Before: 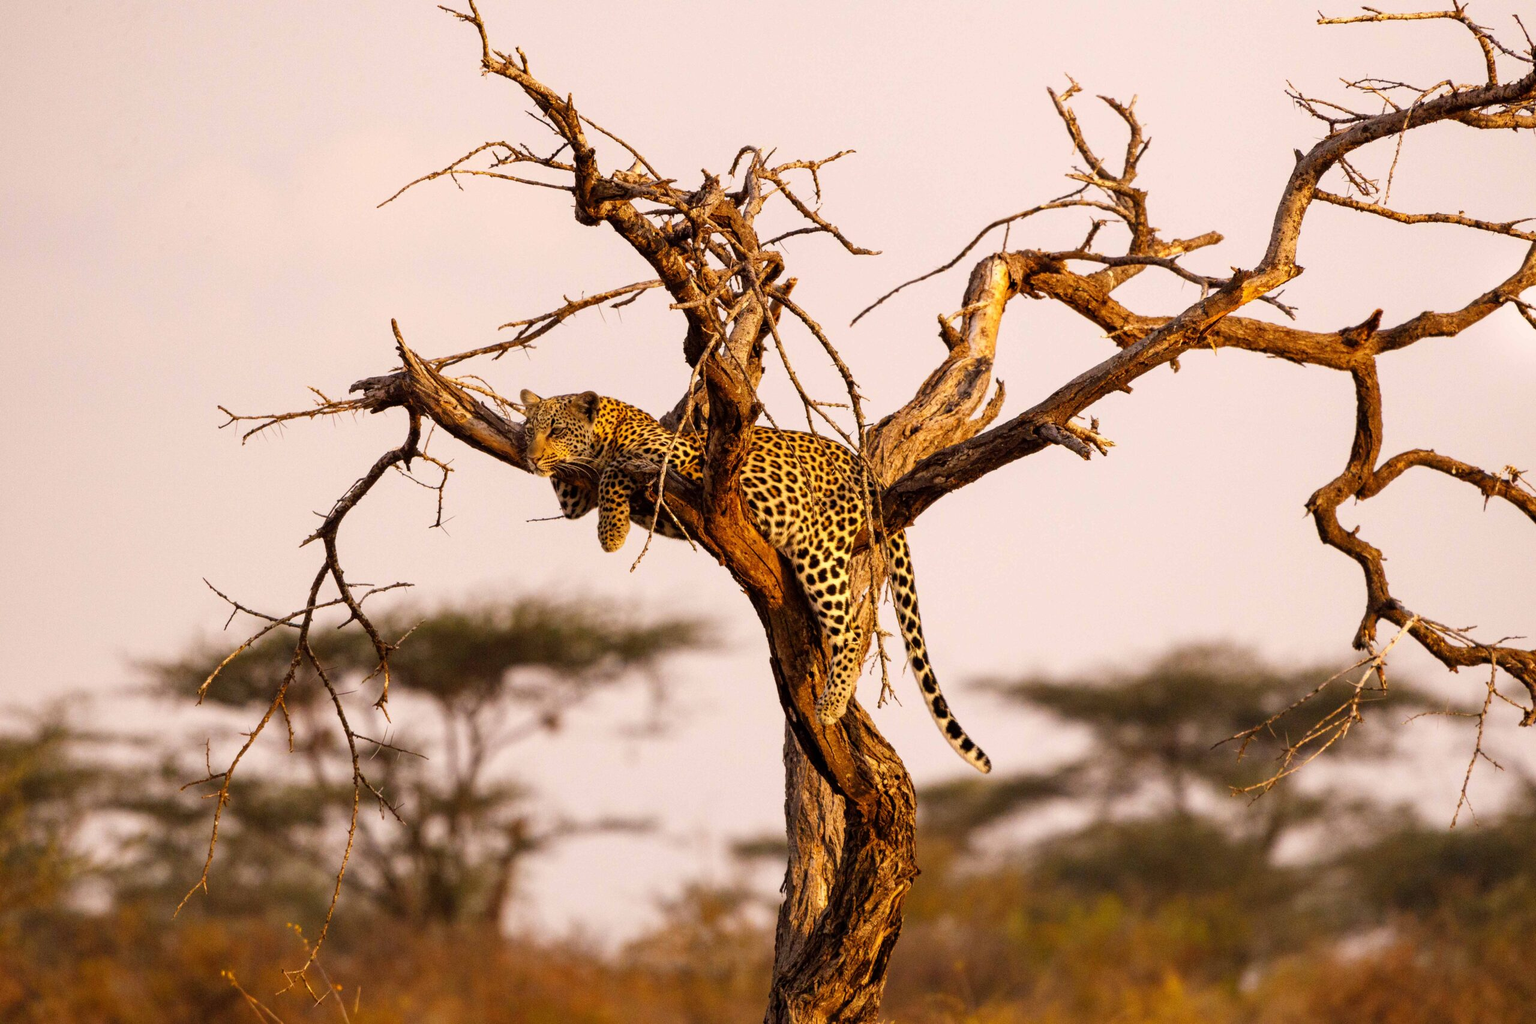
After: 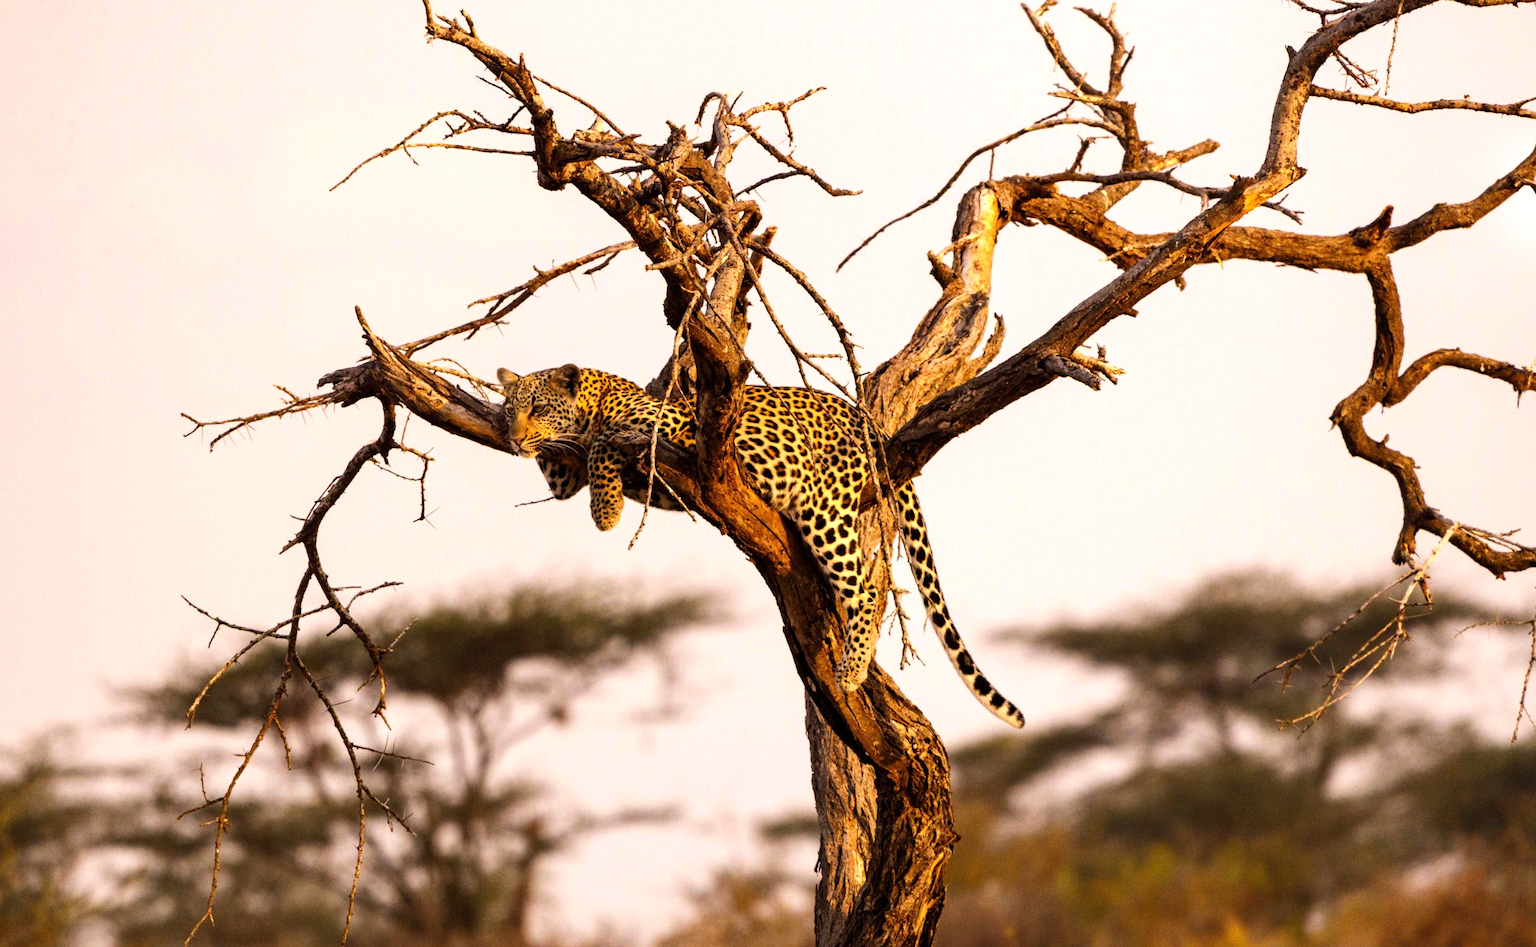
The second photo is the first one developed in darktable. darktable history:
rotate and perspective: rotation -5°, crop left 0.05, crop right 0.952, crop top 0.11, crop bottom 0.89
tone equalizer: -8 EV -0.417 EV, -7 EV -0.389 EV, -6 EV -0.333 EV, -5 EV -0.222 EV, -3 EV 0.222 EV, -2 EV 0.333 EV, -1 EV 0.389 EV, +0 EV 0.417 EV, edges refinement/feathering 500, mask exposure compensation -1.57 EV, preserve details no
